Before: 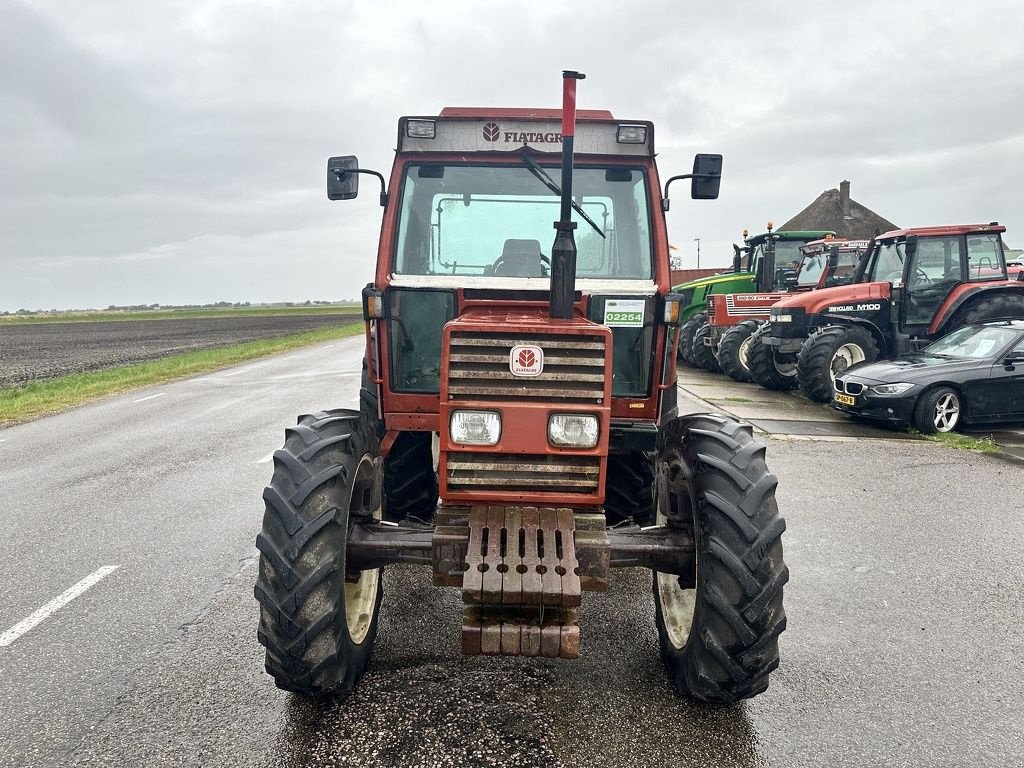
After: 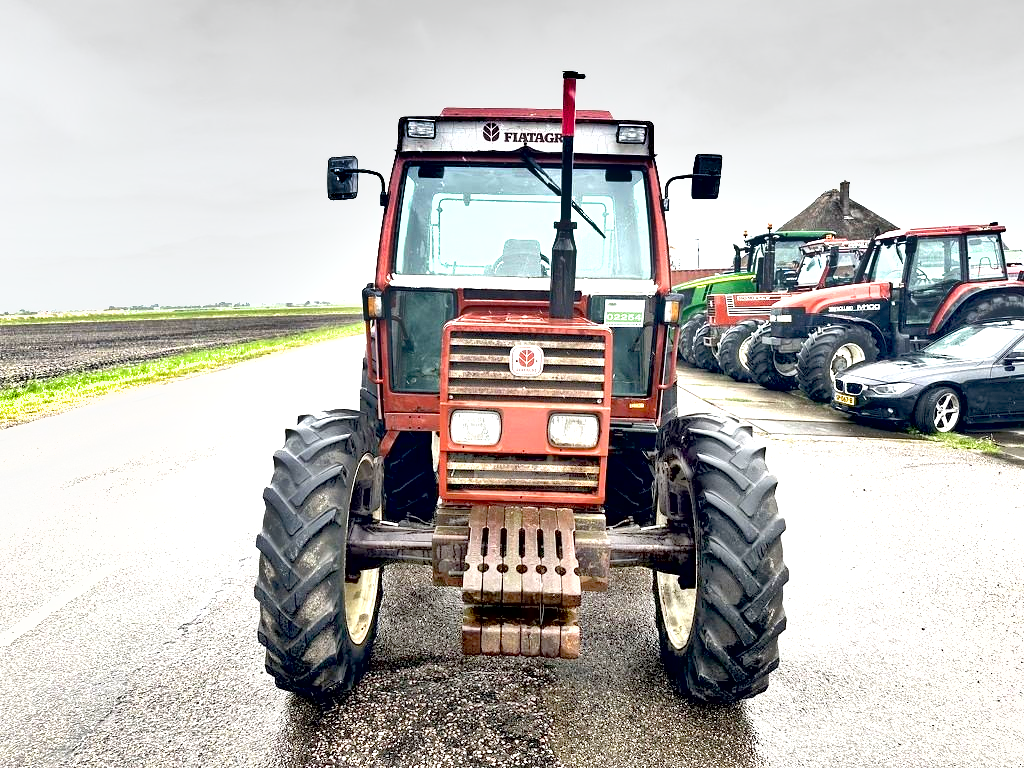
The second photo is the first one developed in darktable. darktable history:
contrast brightness saturation: brightness 0.15
exposure: black level correction 0.009, exposure 1.425 EV, compensate exposure bias true, compensate highlight preservation false
shadows and highlights: soften with gaussian
